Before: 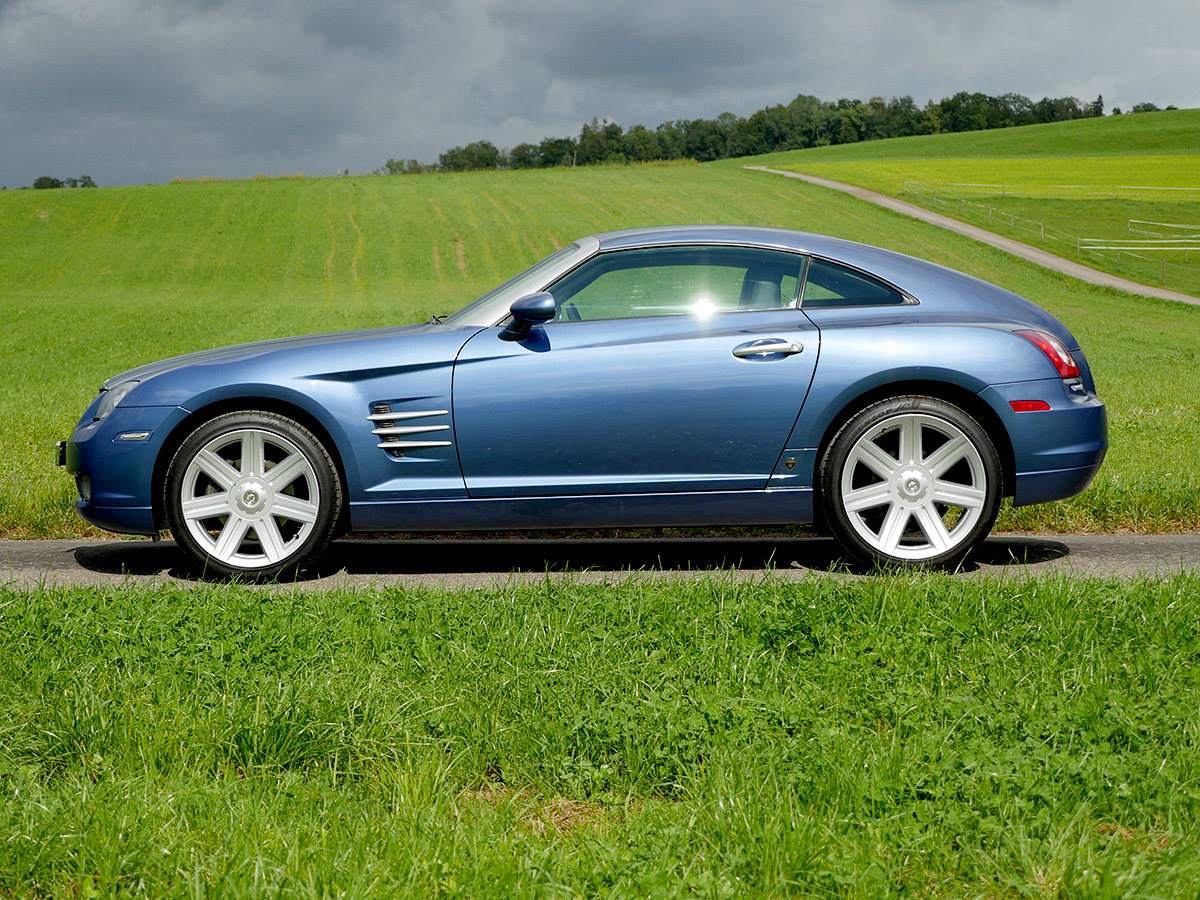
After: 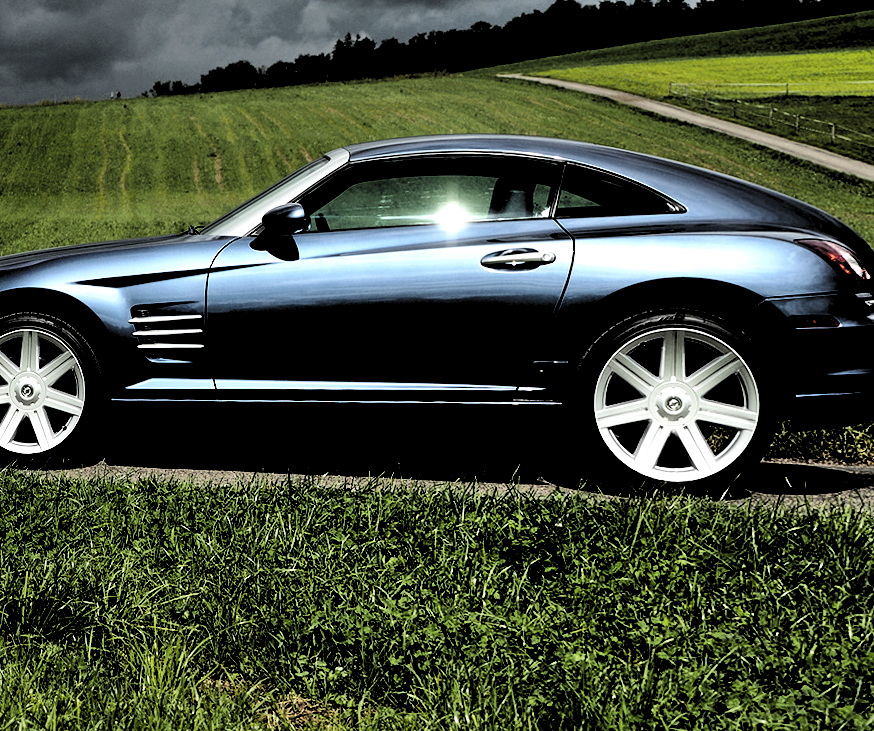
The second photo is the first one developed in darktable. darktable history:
rotate and perspective: rotation 1.69°, lens shift (vertical) -0.023, lens shift (horizontal) -0.291, crop left 0.025, crop right 0.988, crop top 0.092, crop bottom 0.842
crop and rotate: left 13.15%, top 5.251%, right 12.609%
contrast brightness saturation: contrast 0.2, brightness -0.11, saturation 0.1
exposure: black level correction 0, exposure 0.5 EV, compensate highlight preservation false
levels: levels [0.514, 0.759, 1]
shadows and highlights: soften with gaussian
